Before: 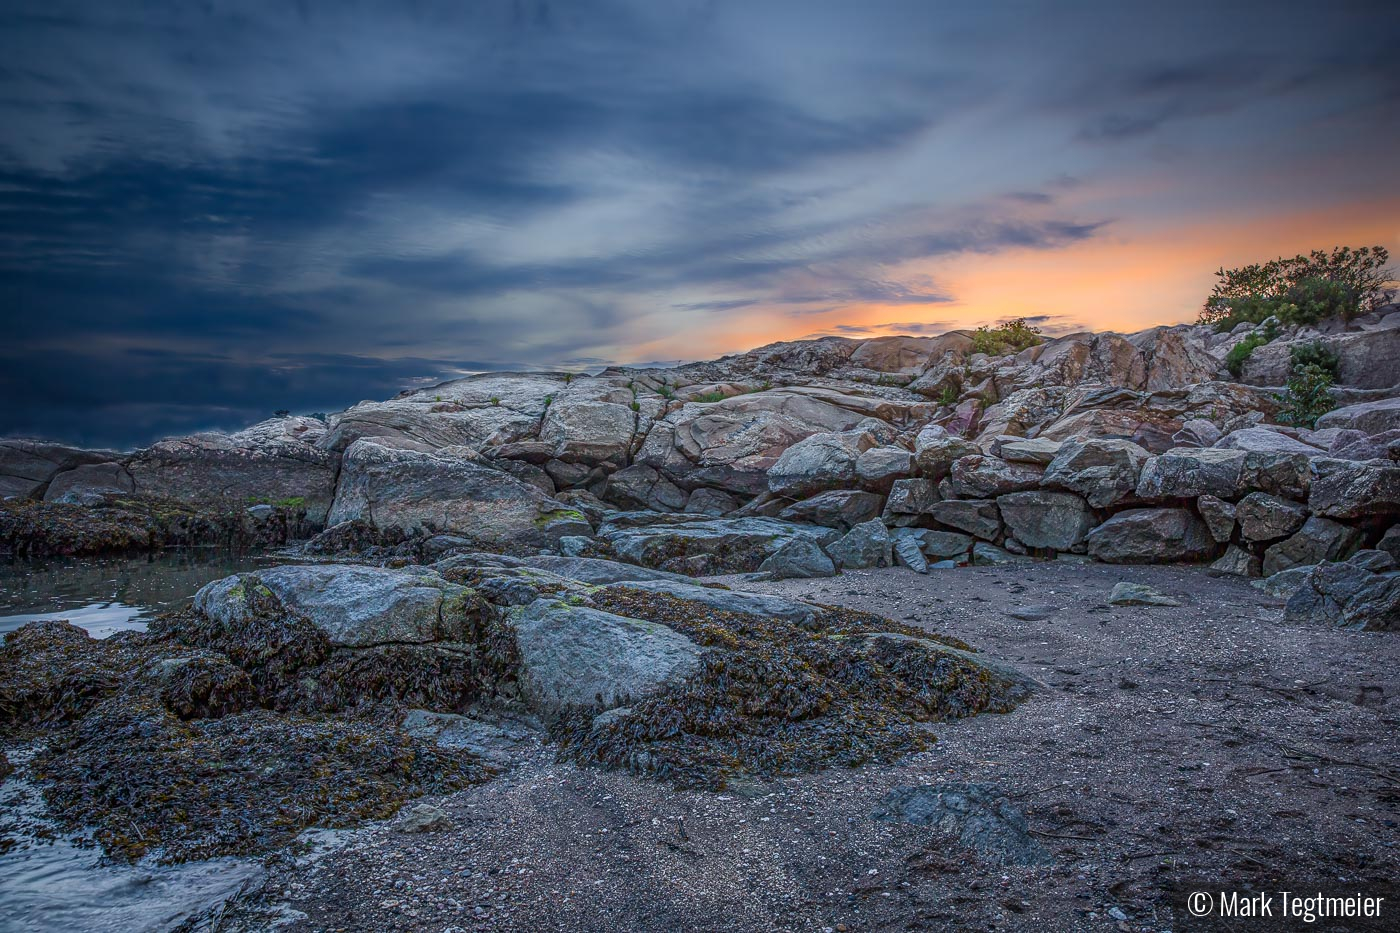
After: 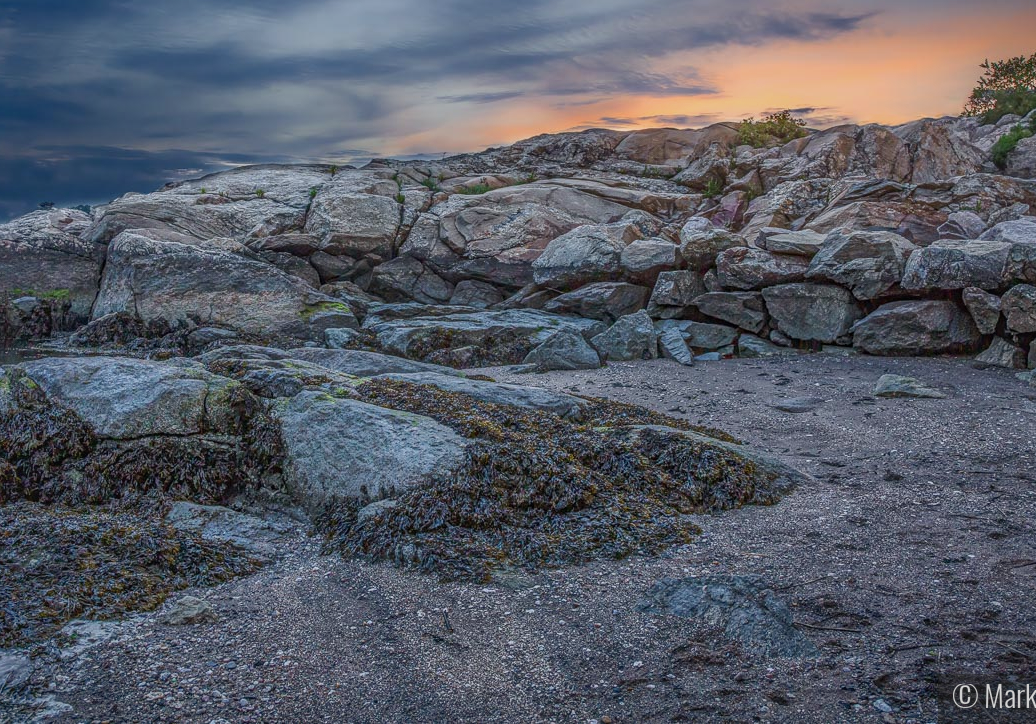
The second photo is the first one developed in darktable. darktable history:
crop: left 16.841%, top 22.377%, right 9.123%
local contrast: on, module defaults
contrast brightness saturation: contrast -0.088, brightness -0.035, saturation -0.109
shadows and highlights: on, module defaults
exposure: exposure -0.063 EV, compensate exposure bias true, compensate highlight preservation false
